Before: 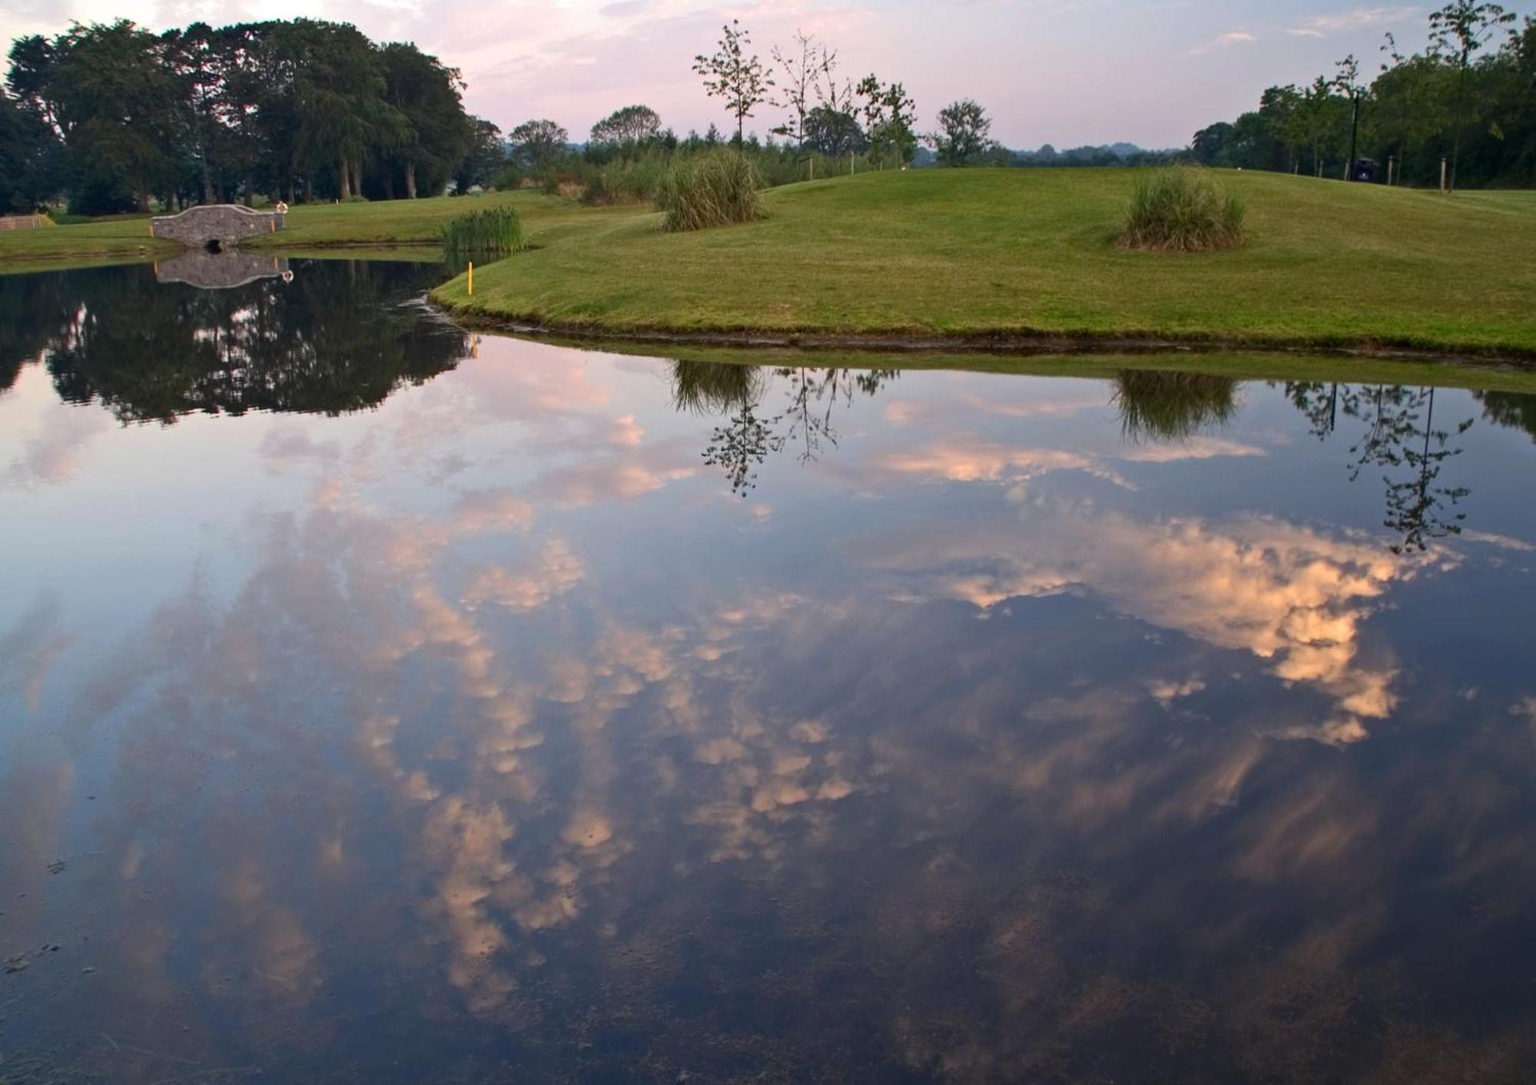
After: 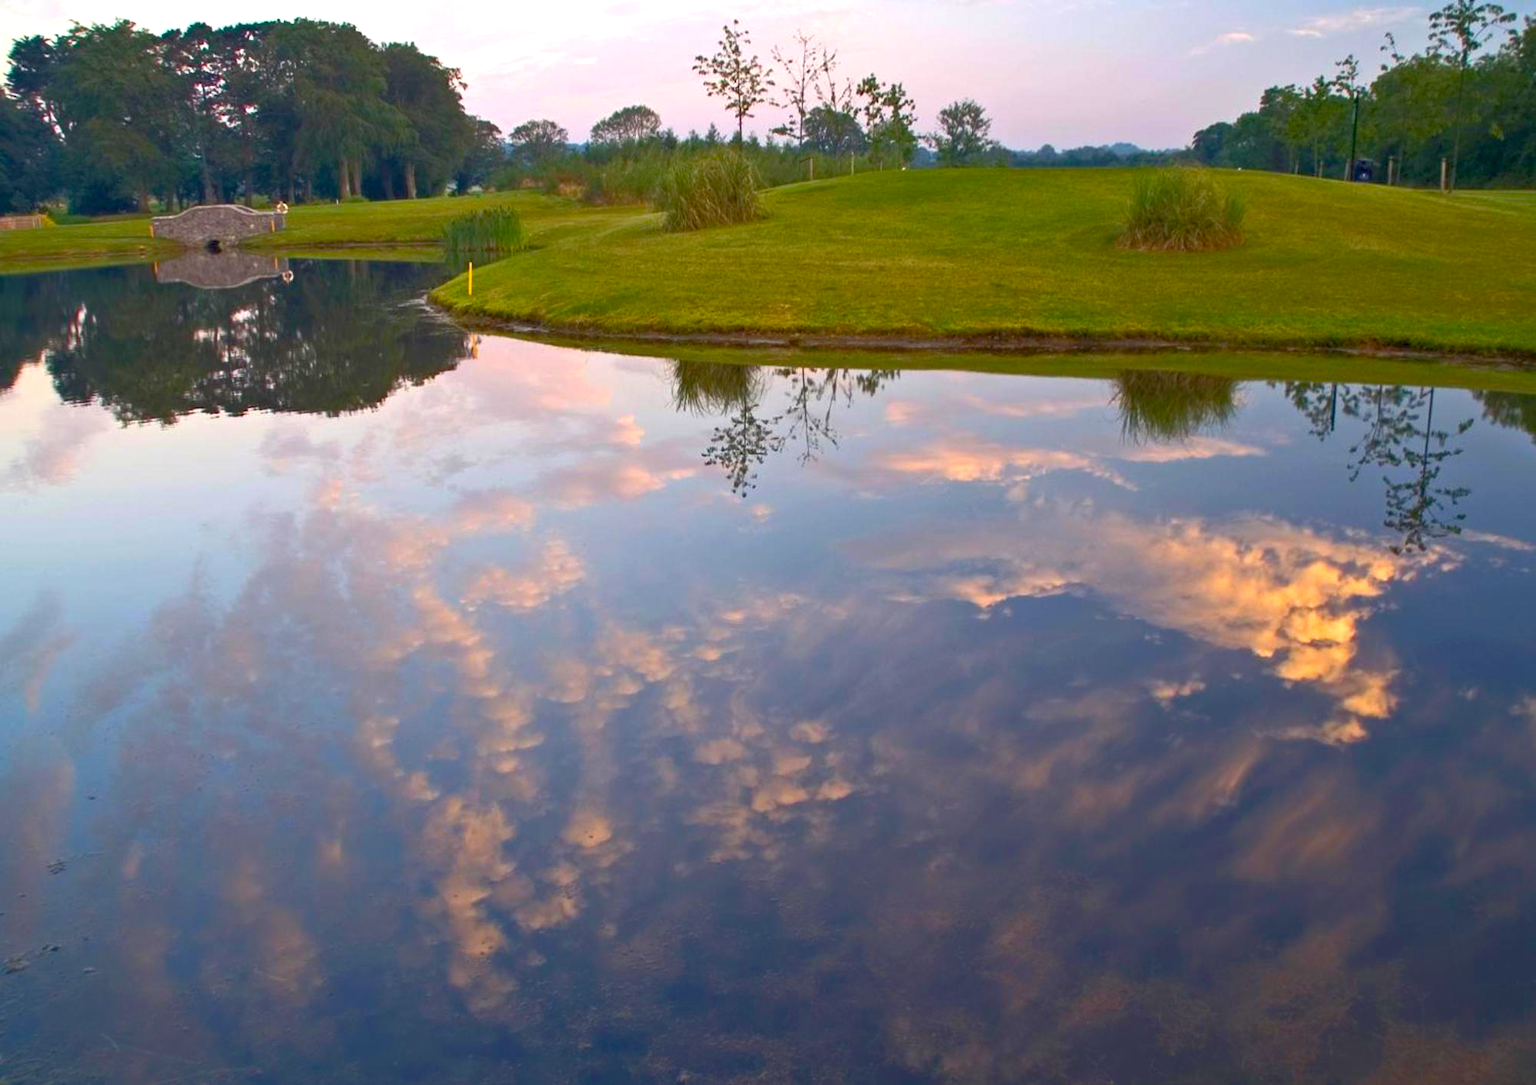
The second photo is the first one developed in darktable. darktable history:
rgb curve: curves: ch0 [(0, 0) (0.072, 0.166) (0.217, 0.293) (0.414, 0.42) (1, 1)], compensate middle gray true, preserve colors basic power
color balance rgb: perceptual saturation grading › global saturation 36%, perceptual brilliance grading › global brilliance 10%, global vibrance 20%
